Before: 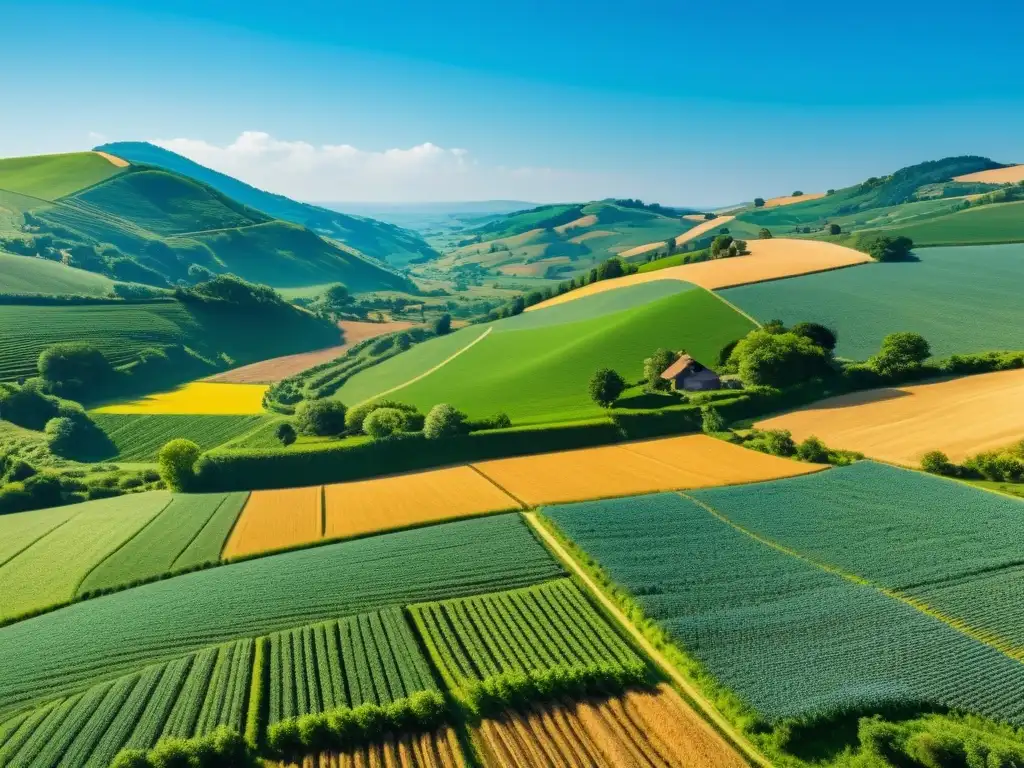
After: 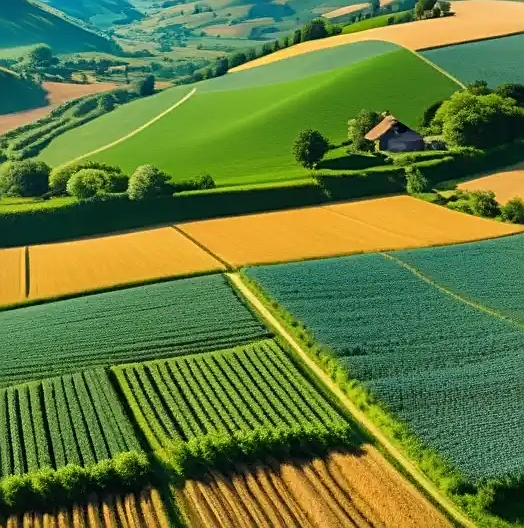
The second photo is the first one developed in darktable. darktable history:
crop and rotate: left 28.948%, top 31.24%, right 19.843%
sharpen: on, module defaults
